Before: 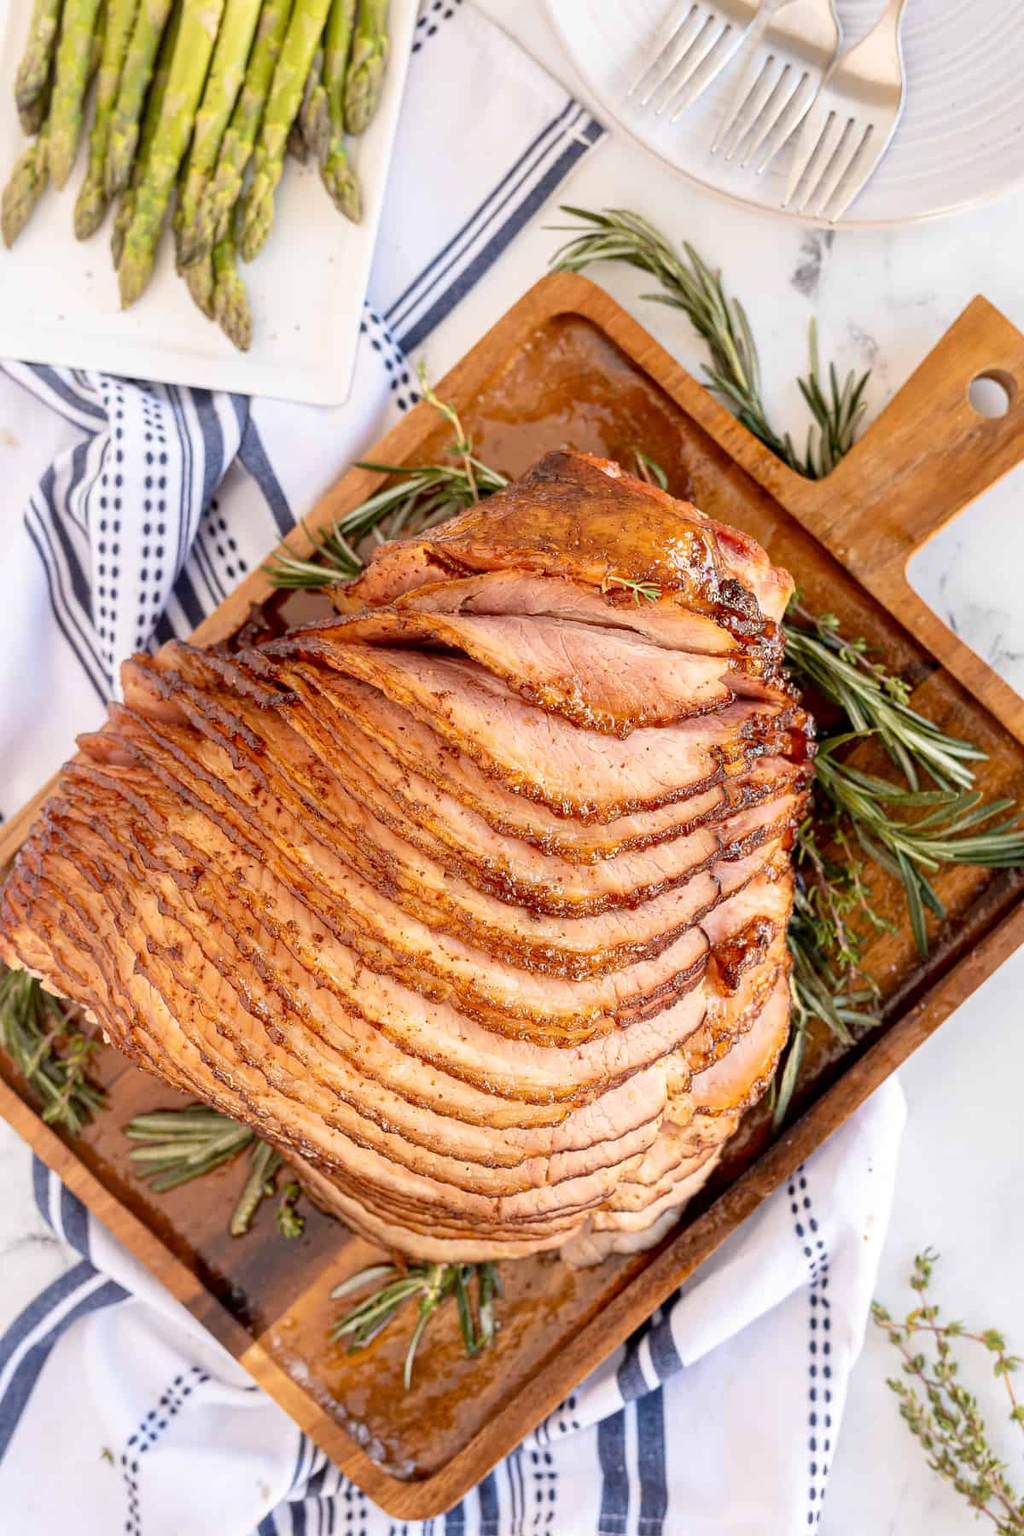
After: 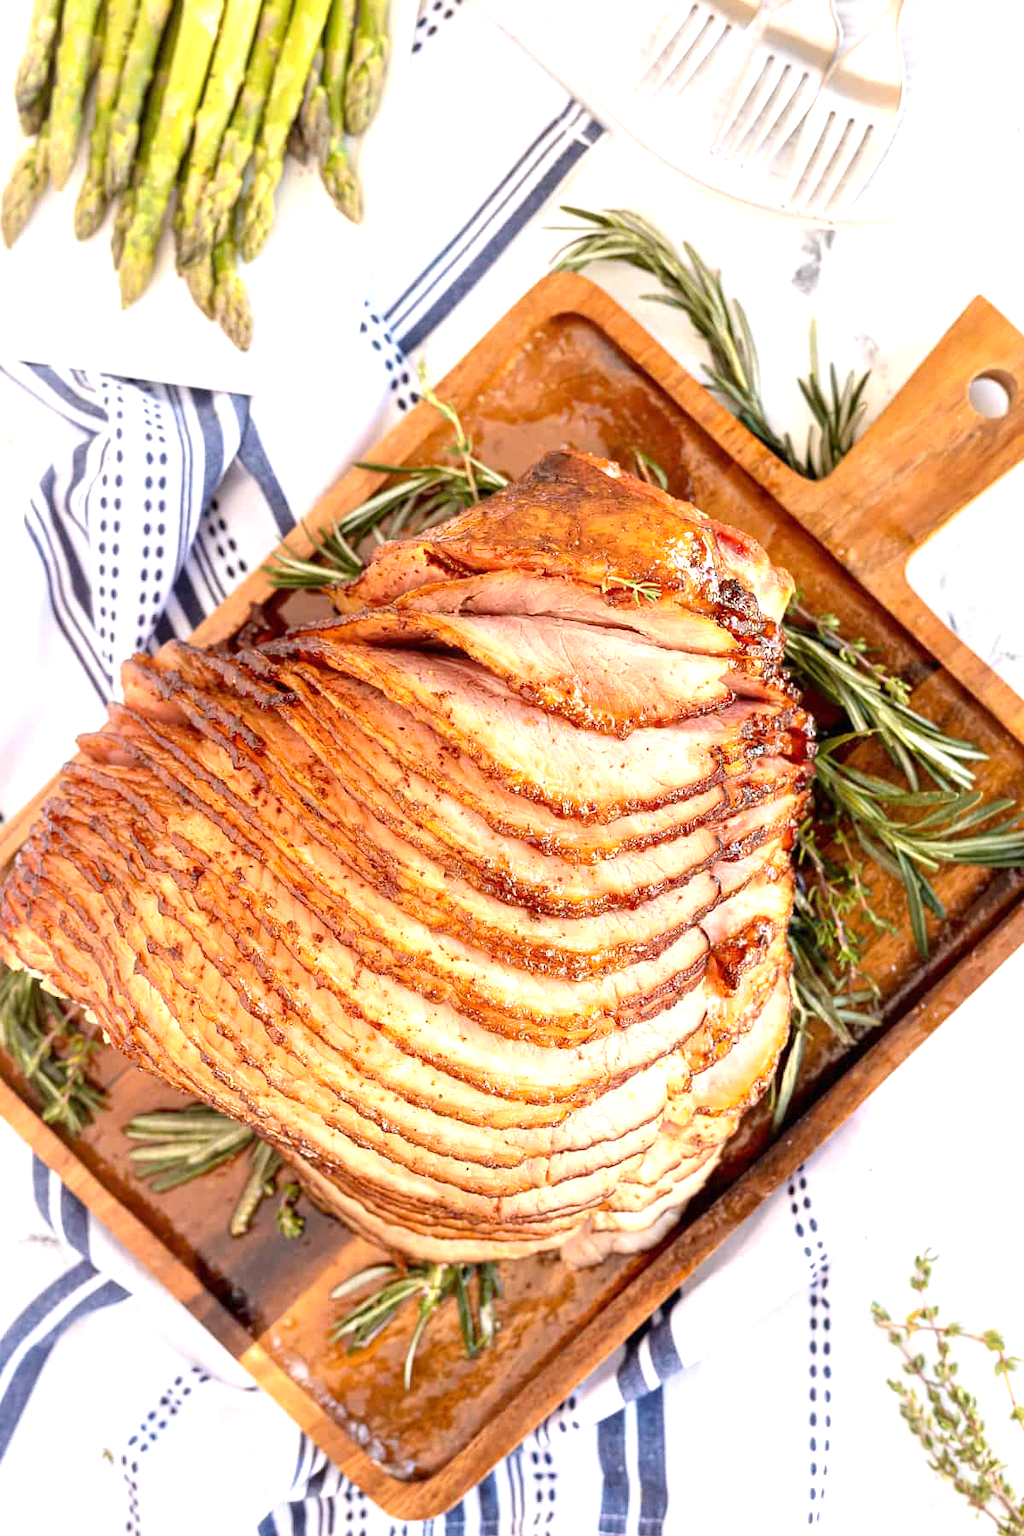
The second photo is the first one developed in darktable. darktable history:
exposure: black level correction 0, exposure 0.702 EV, compensate highlight preservation false
tone equalizer: on, module defaults
